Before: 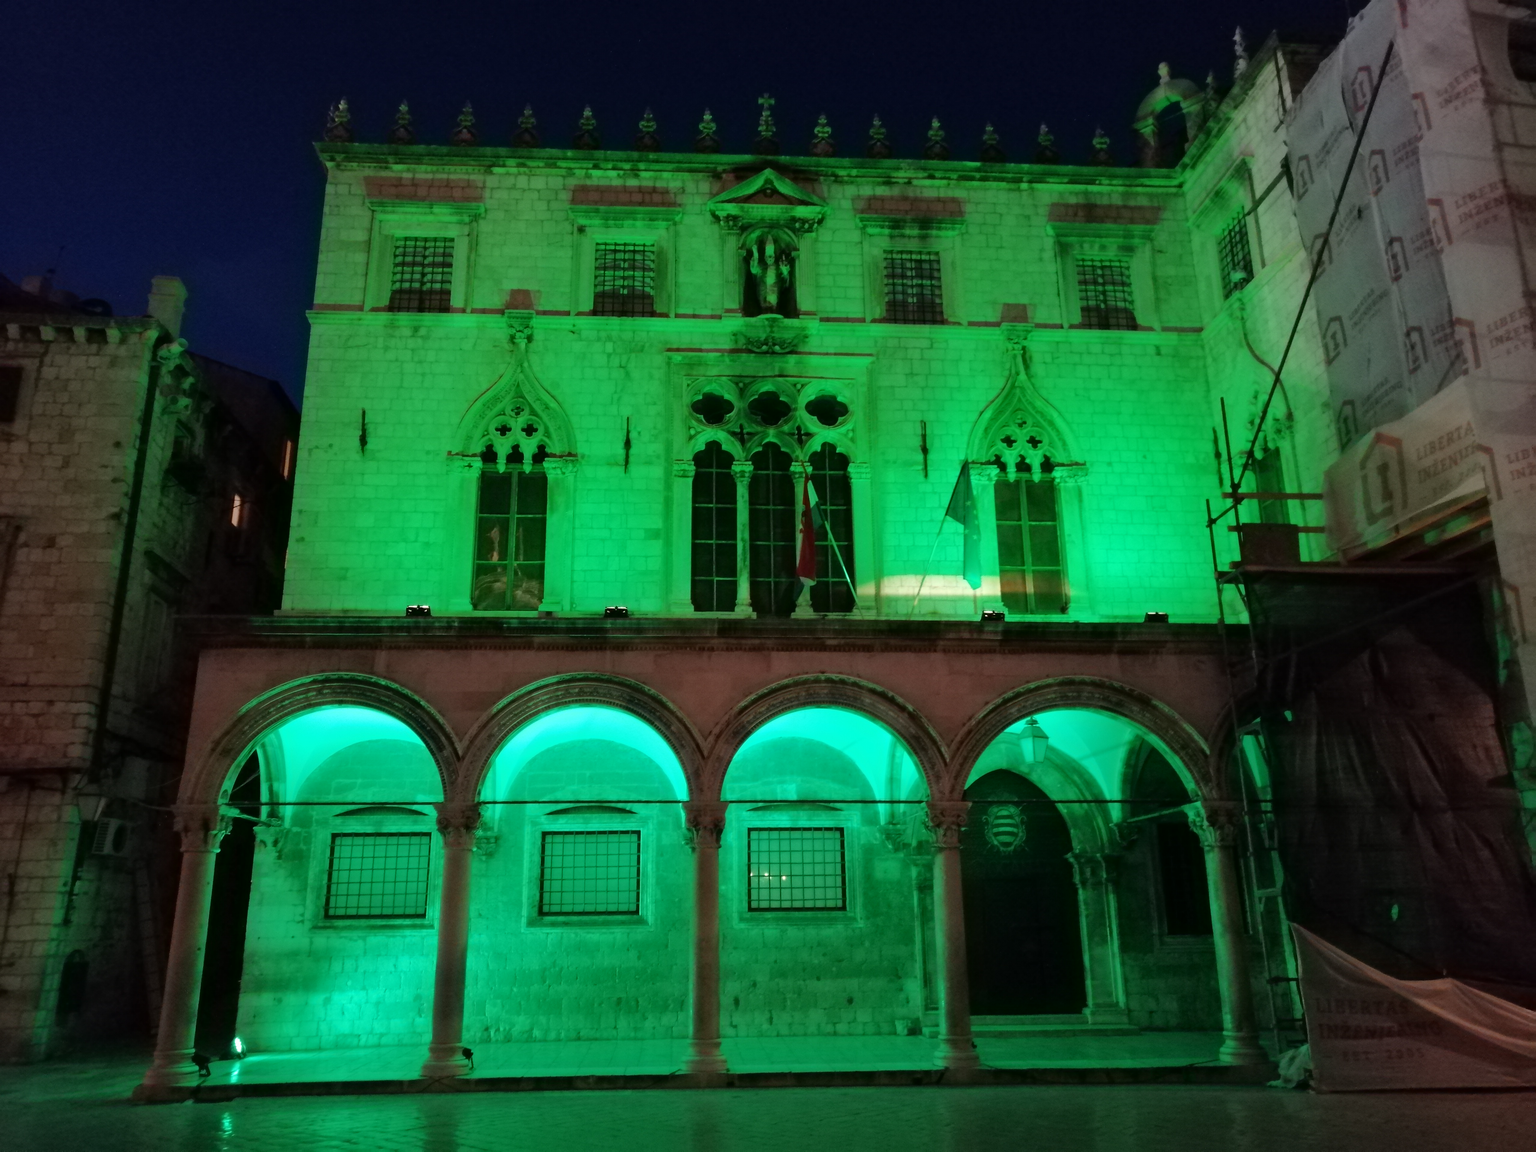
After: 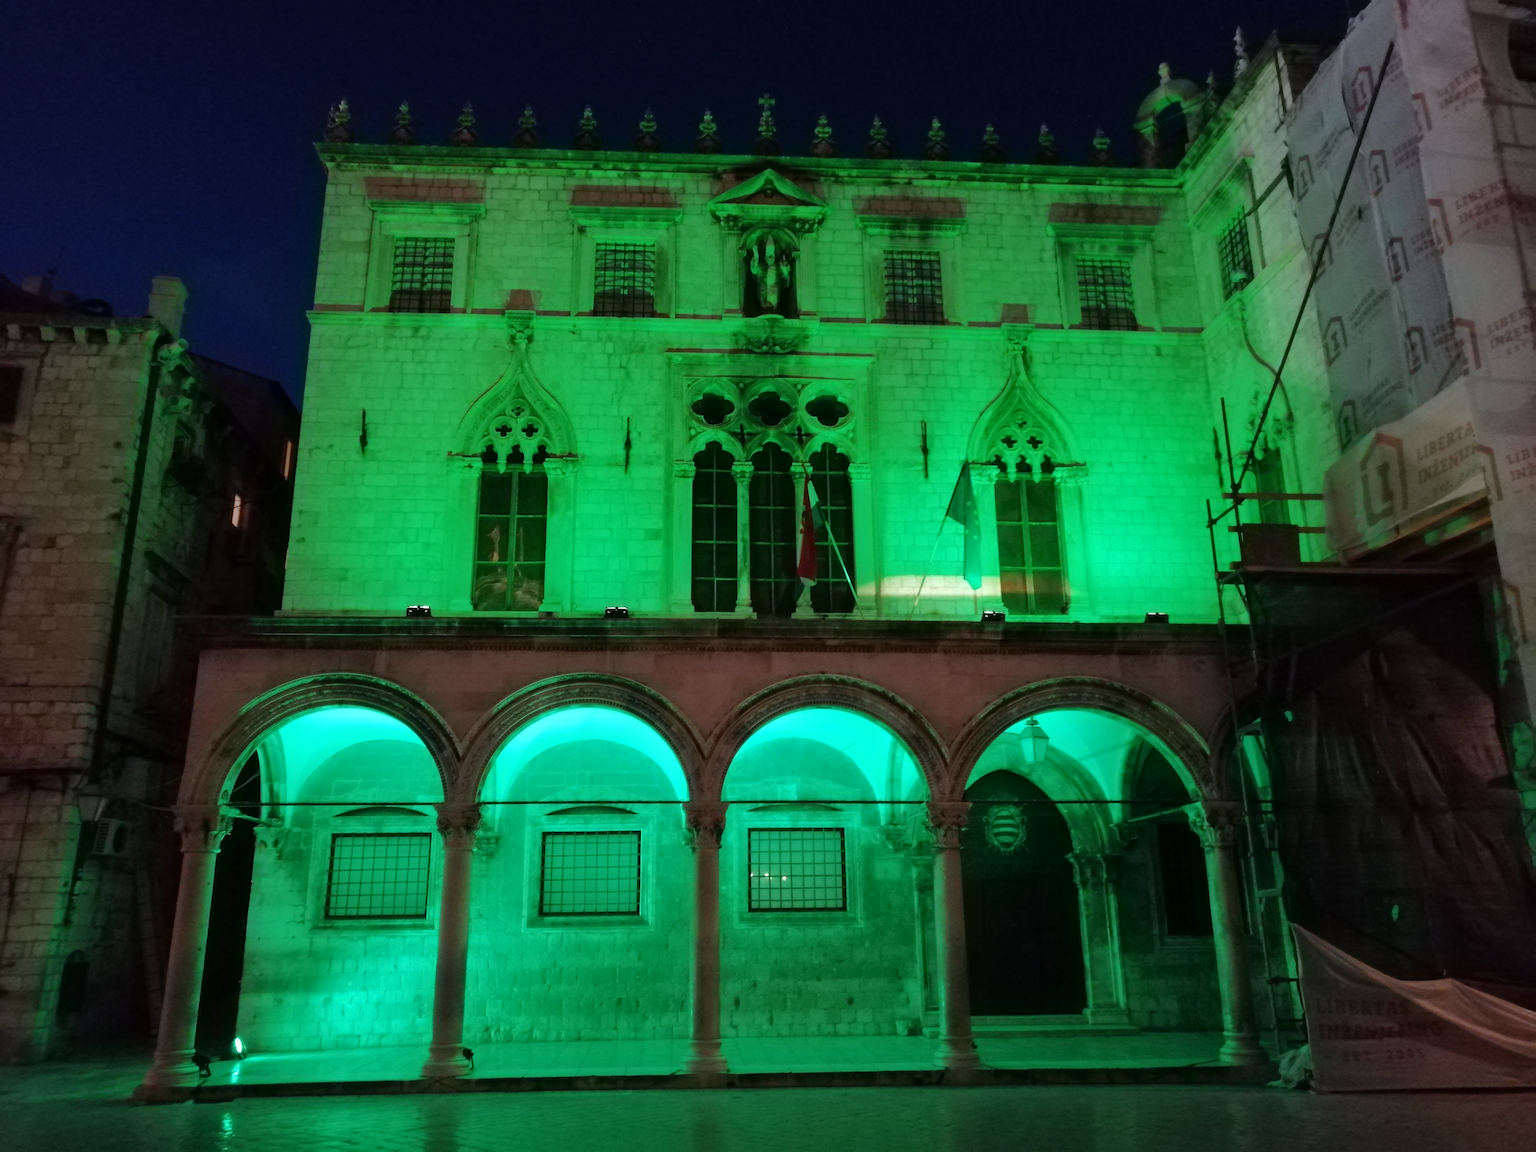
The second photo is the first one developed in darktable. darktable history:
exposure: exposure 0.02 EV, compensate highlight preservation false
white balance: red 0.974, blue 1.044
